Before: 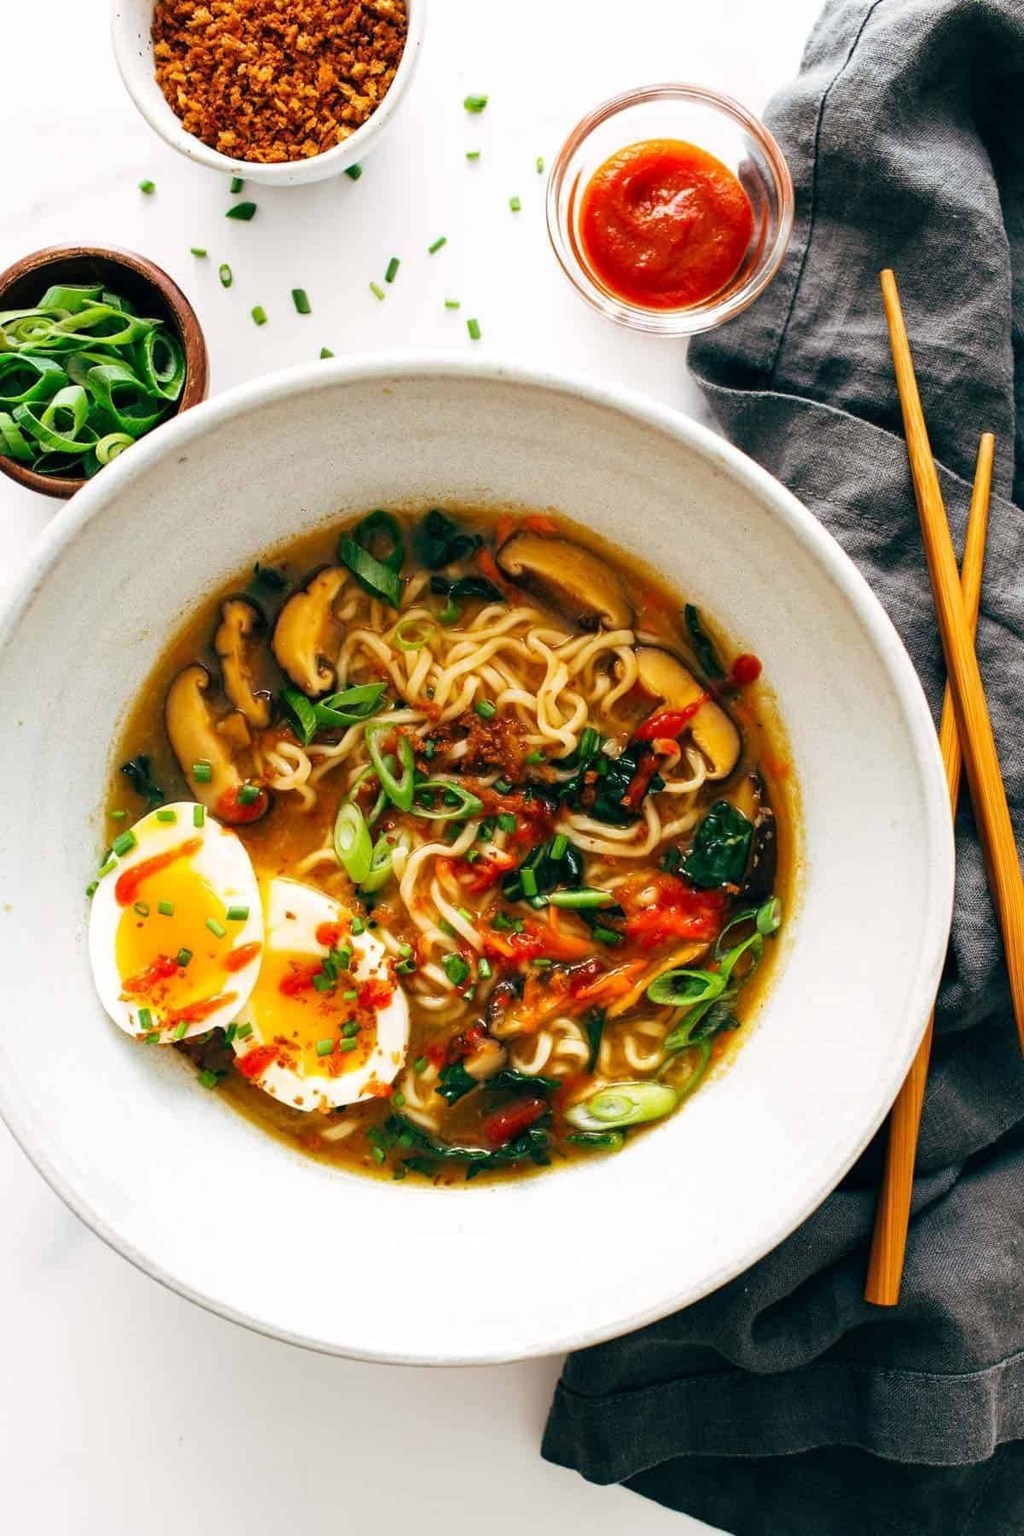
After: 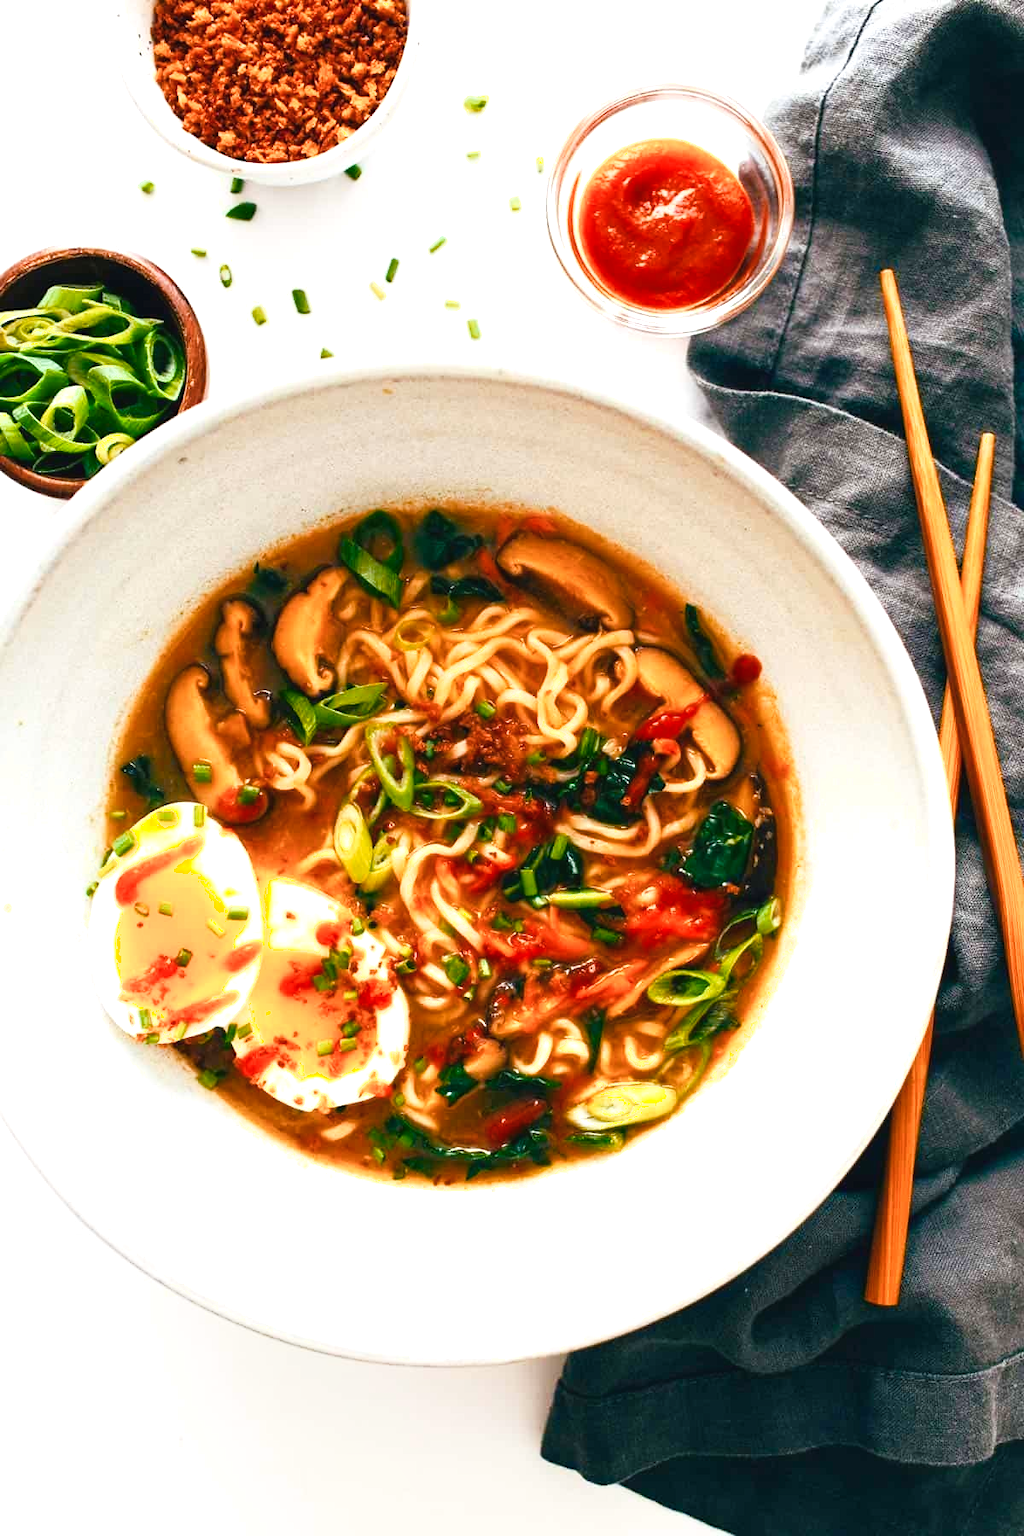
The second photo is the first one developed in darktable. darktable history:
color balance rgb: global offset › luminance 0.279%, linear chroma grading › global chroma 5.896%, perceptual saturation grading › global saturation 0.513%, perceptual saturation grading › highlights -8.865%, perceptual saturation grading › mid-tones 18.427%, perceptual saturation grading › shadows 29.04%, perceptual brilliance grading › global brilliance 11.804%, global vibrance 20%
color zones: curves: ch1 [(0, 0.455) (0.063, 0.455) (0.286, 0.495) (0.429, 0.5) (0.571, 0.5) (0.714, 0.5) (0.857, 0.5) (1, 0.455)]; ch2 [(0, 0.532) (0.063, 0.521) (0.233, 0.447) (0.429, 0.489) (0.571, 0.5) (0.714, 0.5) (0.857, 0.5) (1, 0.532)]
shadows and highlights: shadows -0.57, highlights 41.41, highlights color adjustment 0.342%
